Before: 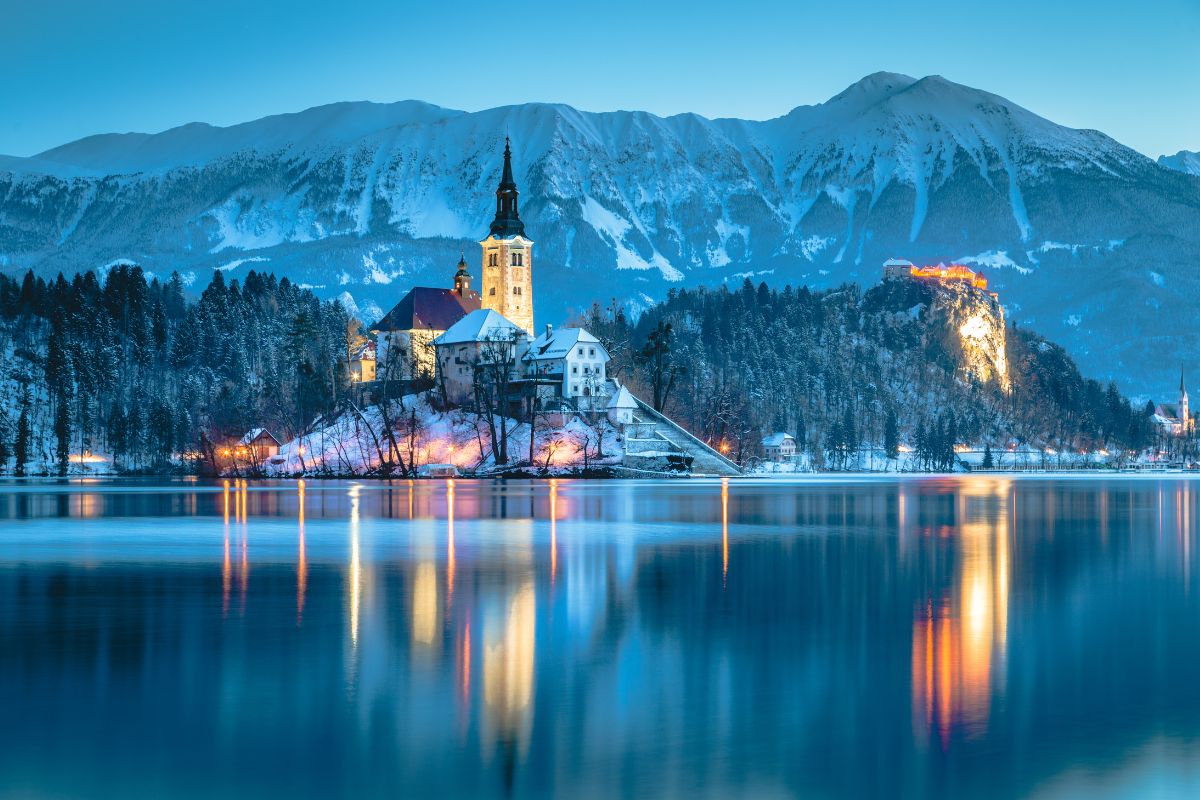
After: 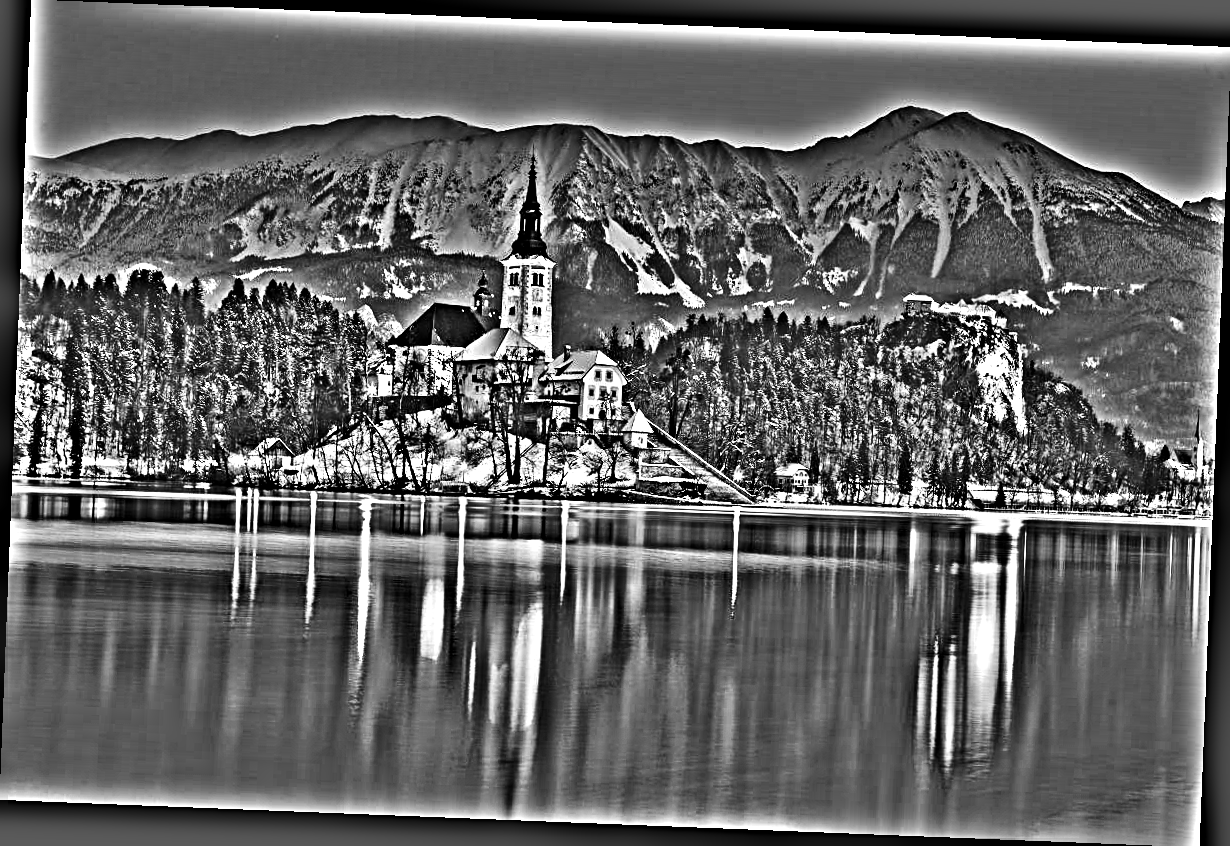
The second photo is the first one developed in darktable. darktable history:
highpass: on, module defaults
contrast brightness saturation: contrast 0.22, brightness -0.19, saturation 0.24
rotate and perspective: rotation 2.27°, automatic cropping off
sharpen: radius 3.119
exposure: black level correction 0, exposure 0.7 EV, compensate exposure bias true, compensate highlight preservation false
haze removal: strength 0.29, distance 0.25, compatibility mode true, adaptive false
